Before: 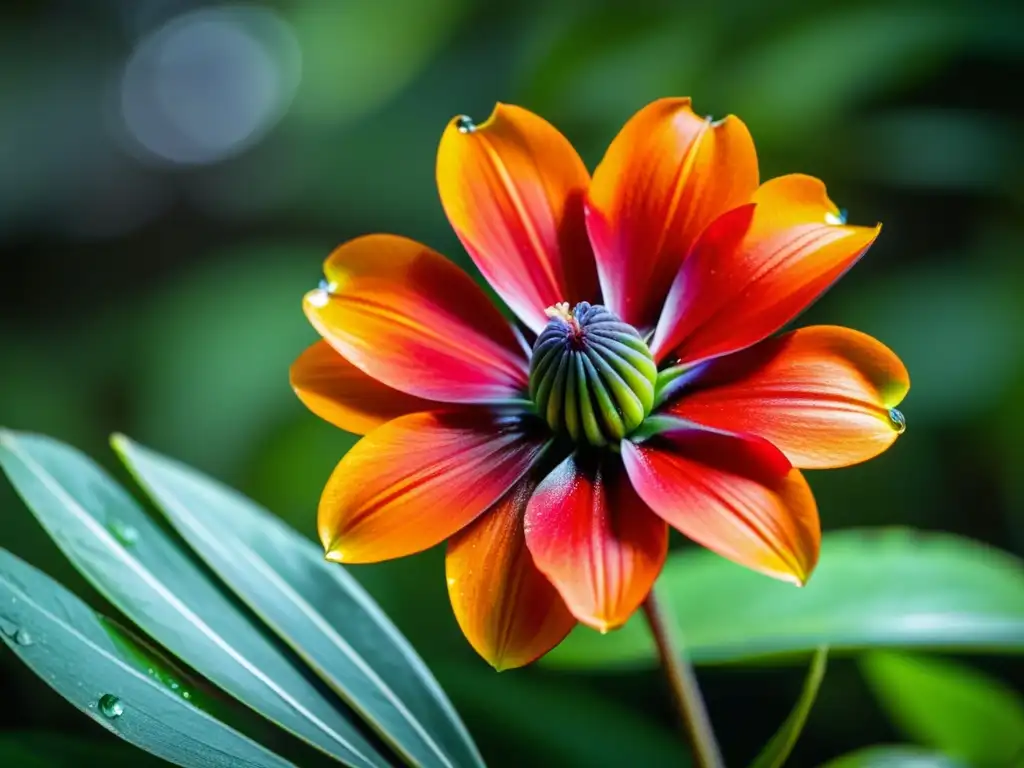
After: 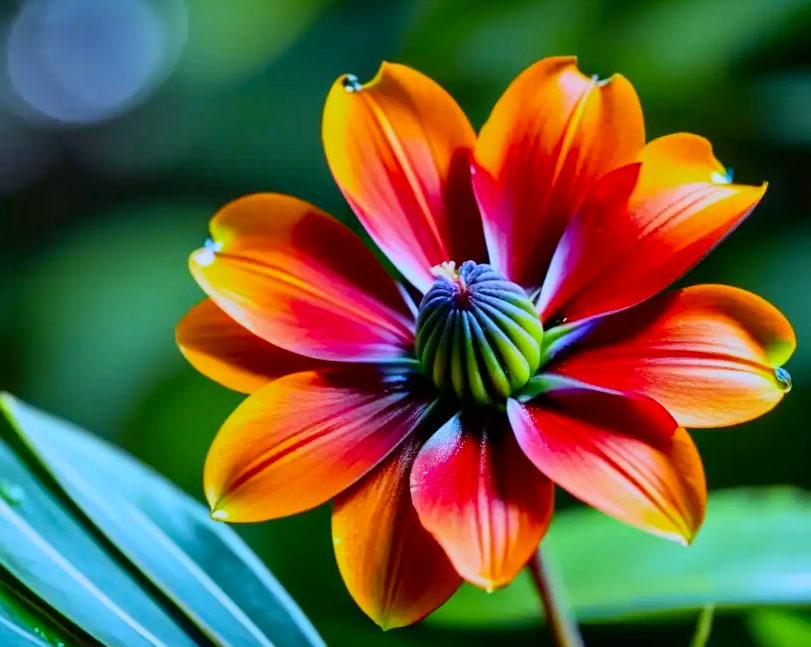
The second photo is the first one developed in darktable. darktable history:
shadows and highlights: shadows 80.73, white point adjustment -9.07, highlights -61.46, soften with gaussian
crop: left 11.225%, top 5.381%, right 9.565%, bottom 10.314%
tone curve: curves: ch0 [(0, 0) (0.128, 0.068) (0.292, 0.274) (0.46, 0.482) (0.653, 0.717) (0.819, 0.869) (0.998, 0.969)]; ch1 [(0, 0) (0.384, 0.365) (0.463, 0.45) (0.486, 0.486) (0.503, 0.504) (0.517, 0.517) (0.549, 0.572) (0.583, 0.615) (0.672, 0.699) (0.774, 0.817) (1, 1)]; ch2 [(0, 0) (0.374, 0.344) (0.446, 0.443) (0.494, 0.5) (0.527, 0.529) (0.565, 0.591) (0.644, 0.682) (1, 1)], color space Lab, independent channels, preserve colors none
white balance: red 0.948, green 1.02, blue 1.176
